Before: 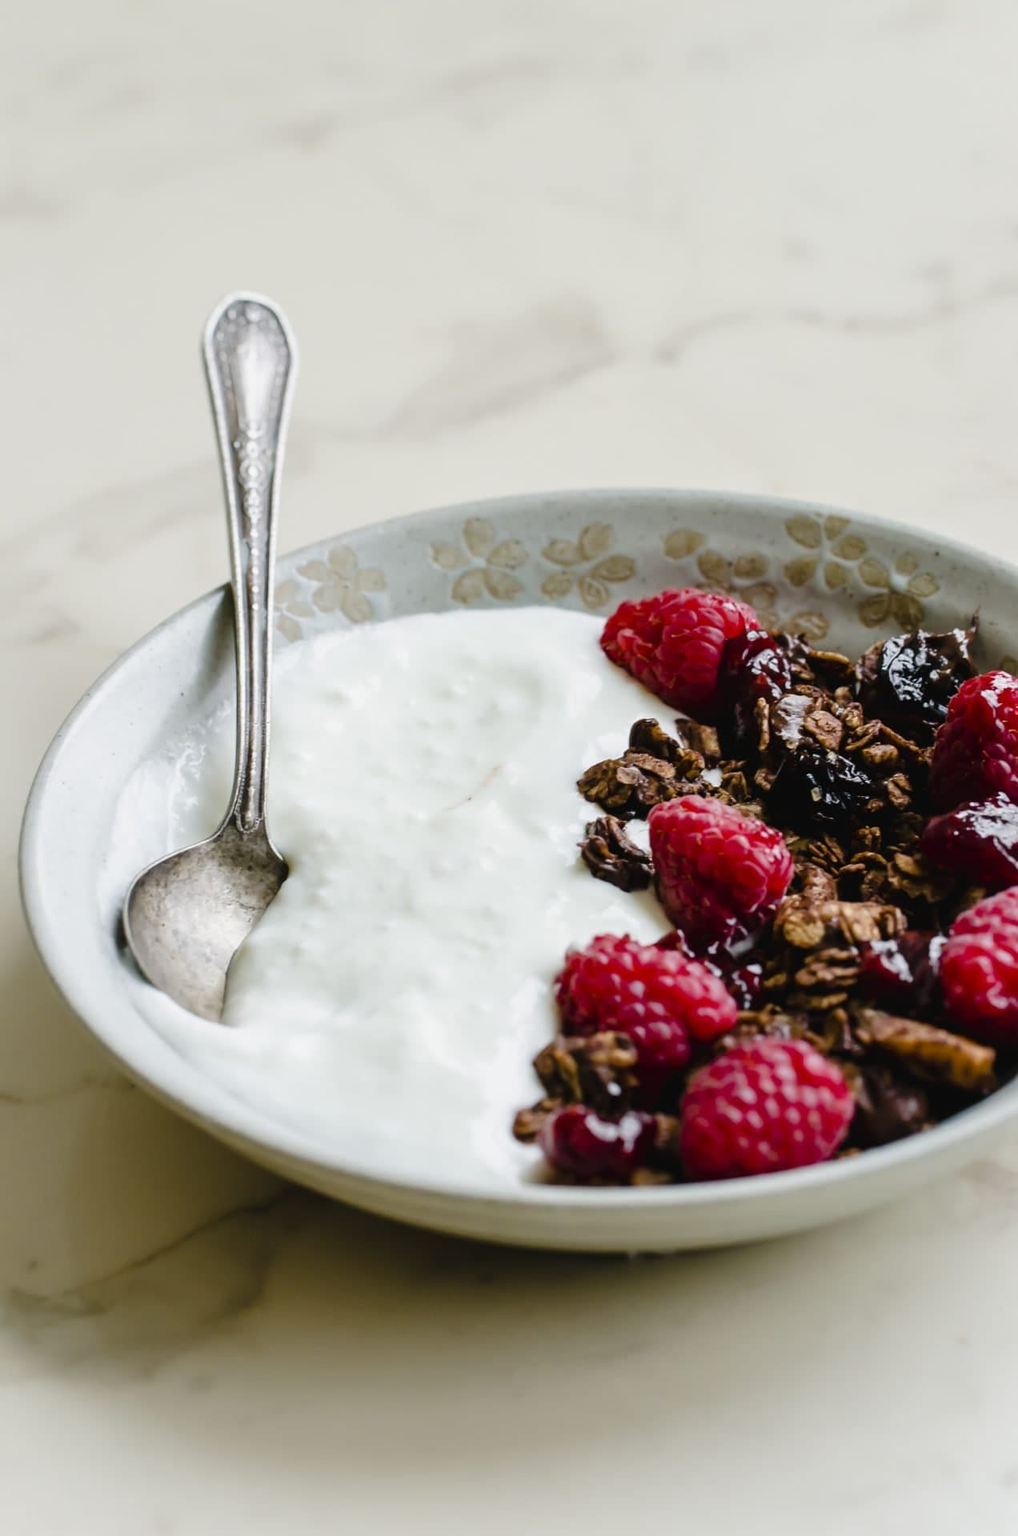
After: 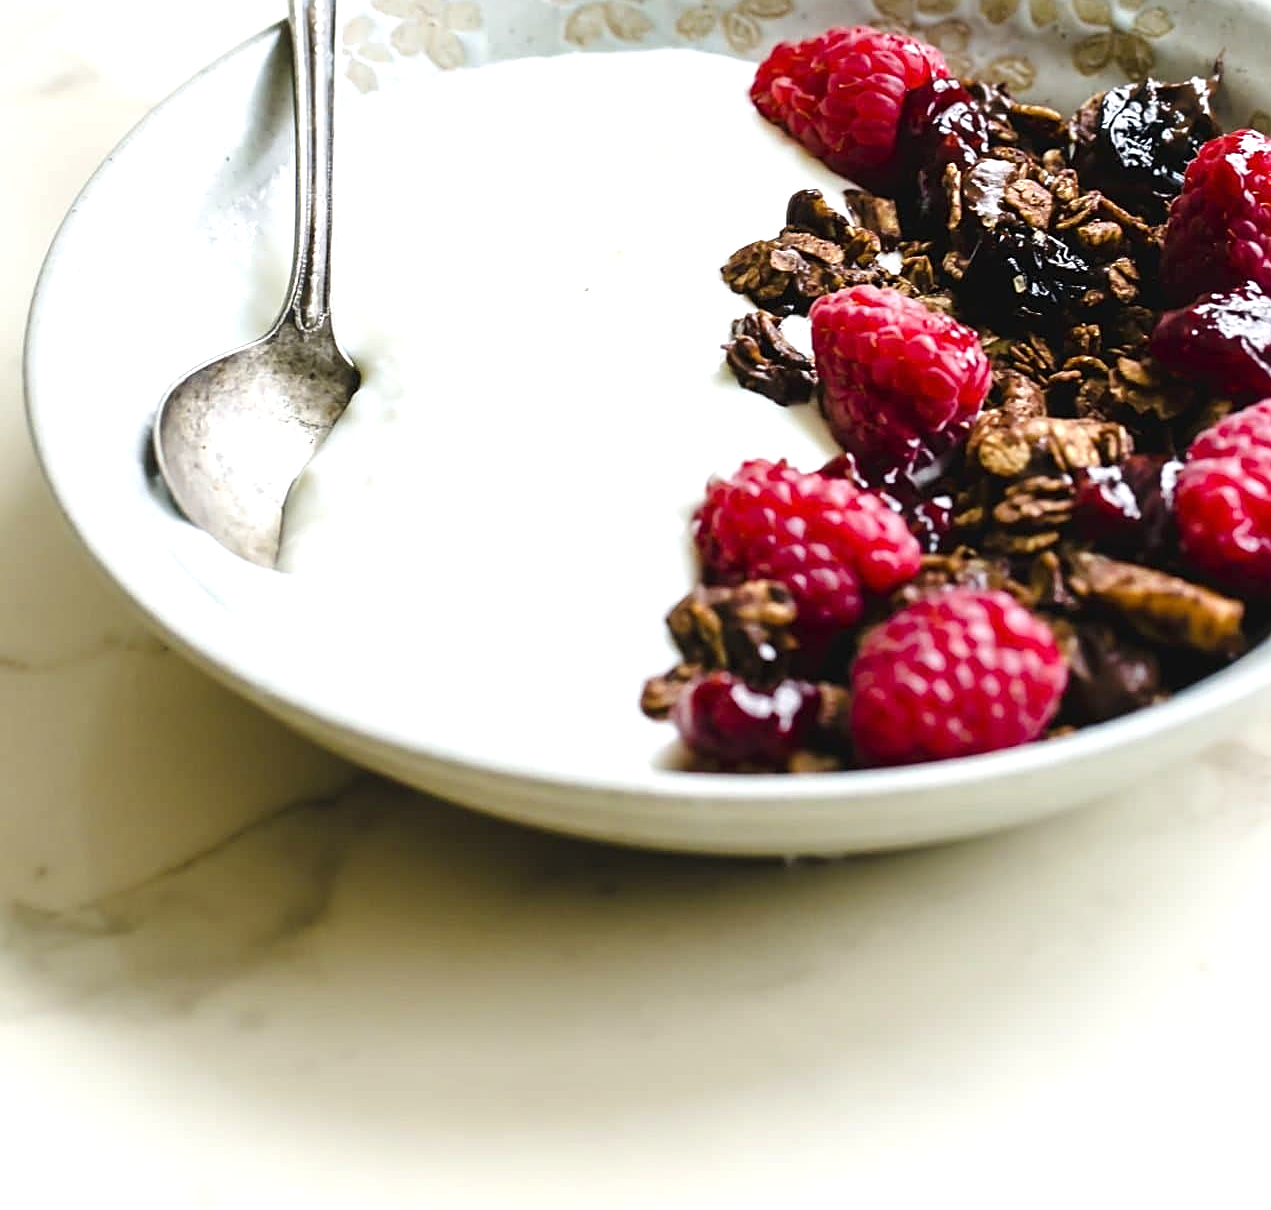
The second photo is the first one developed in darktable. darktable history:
crop and rotate: top 36.963%
exposure: exposure 0.768 EV, compensate highlight preservation false
sharpen: on, module defaults
